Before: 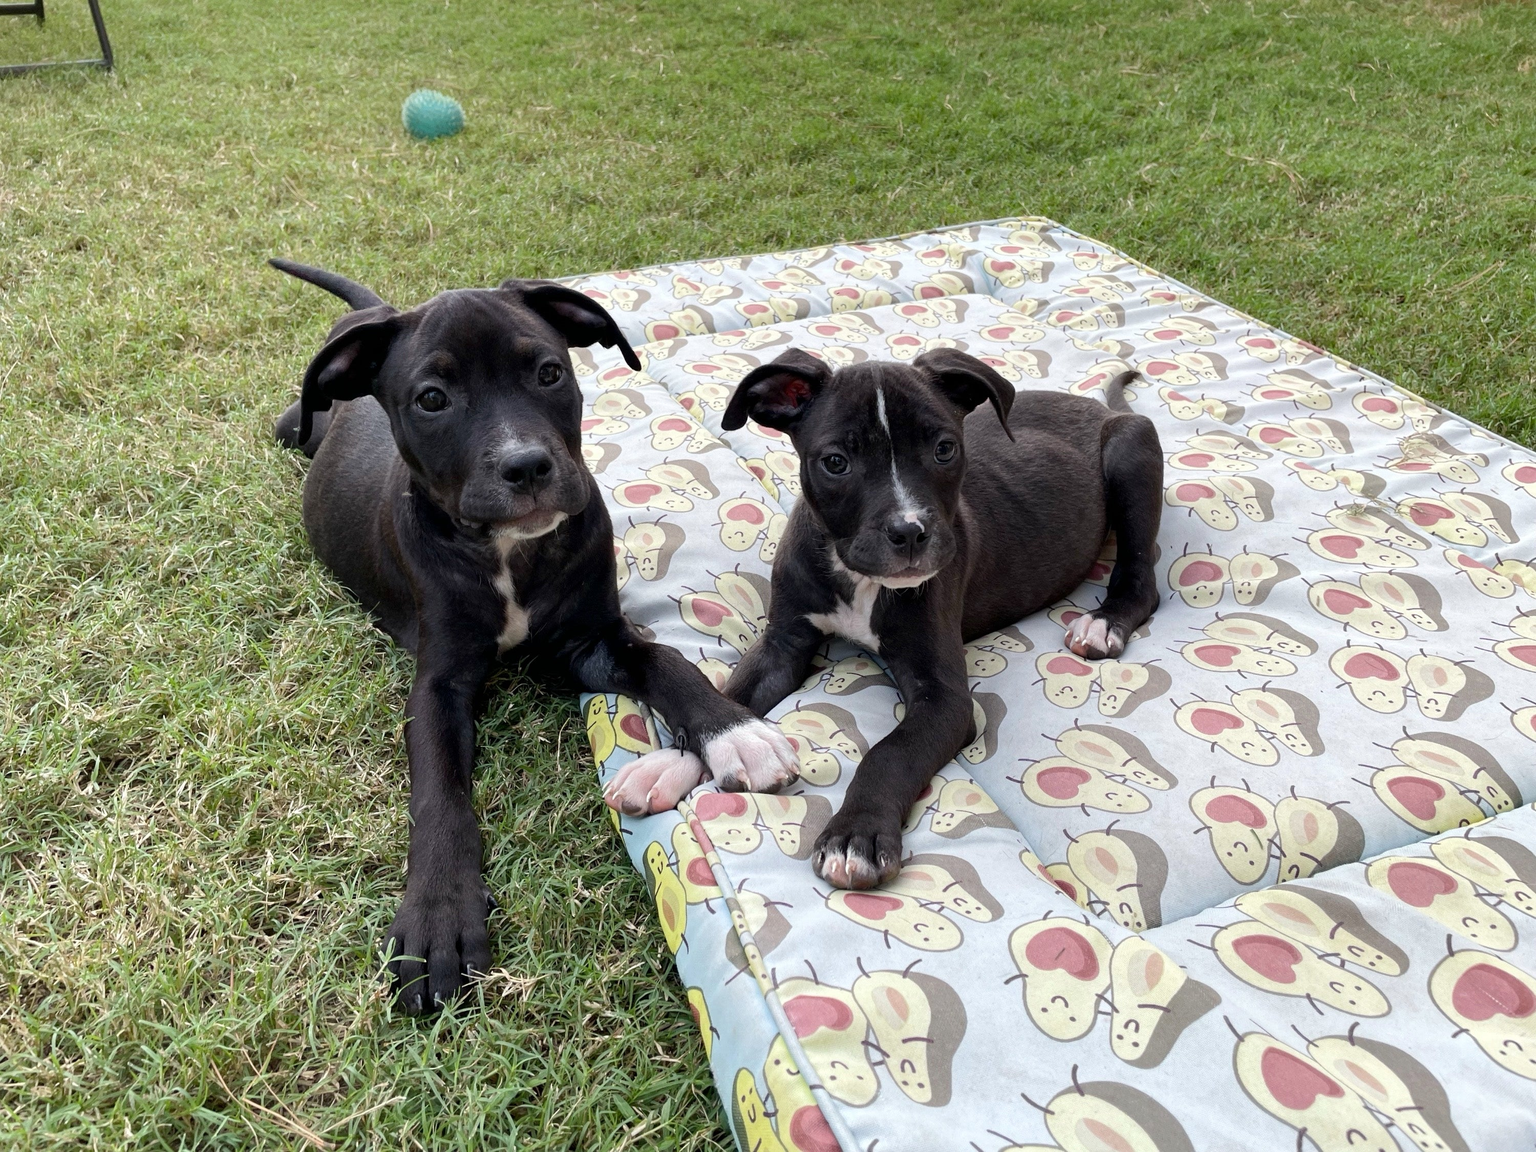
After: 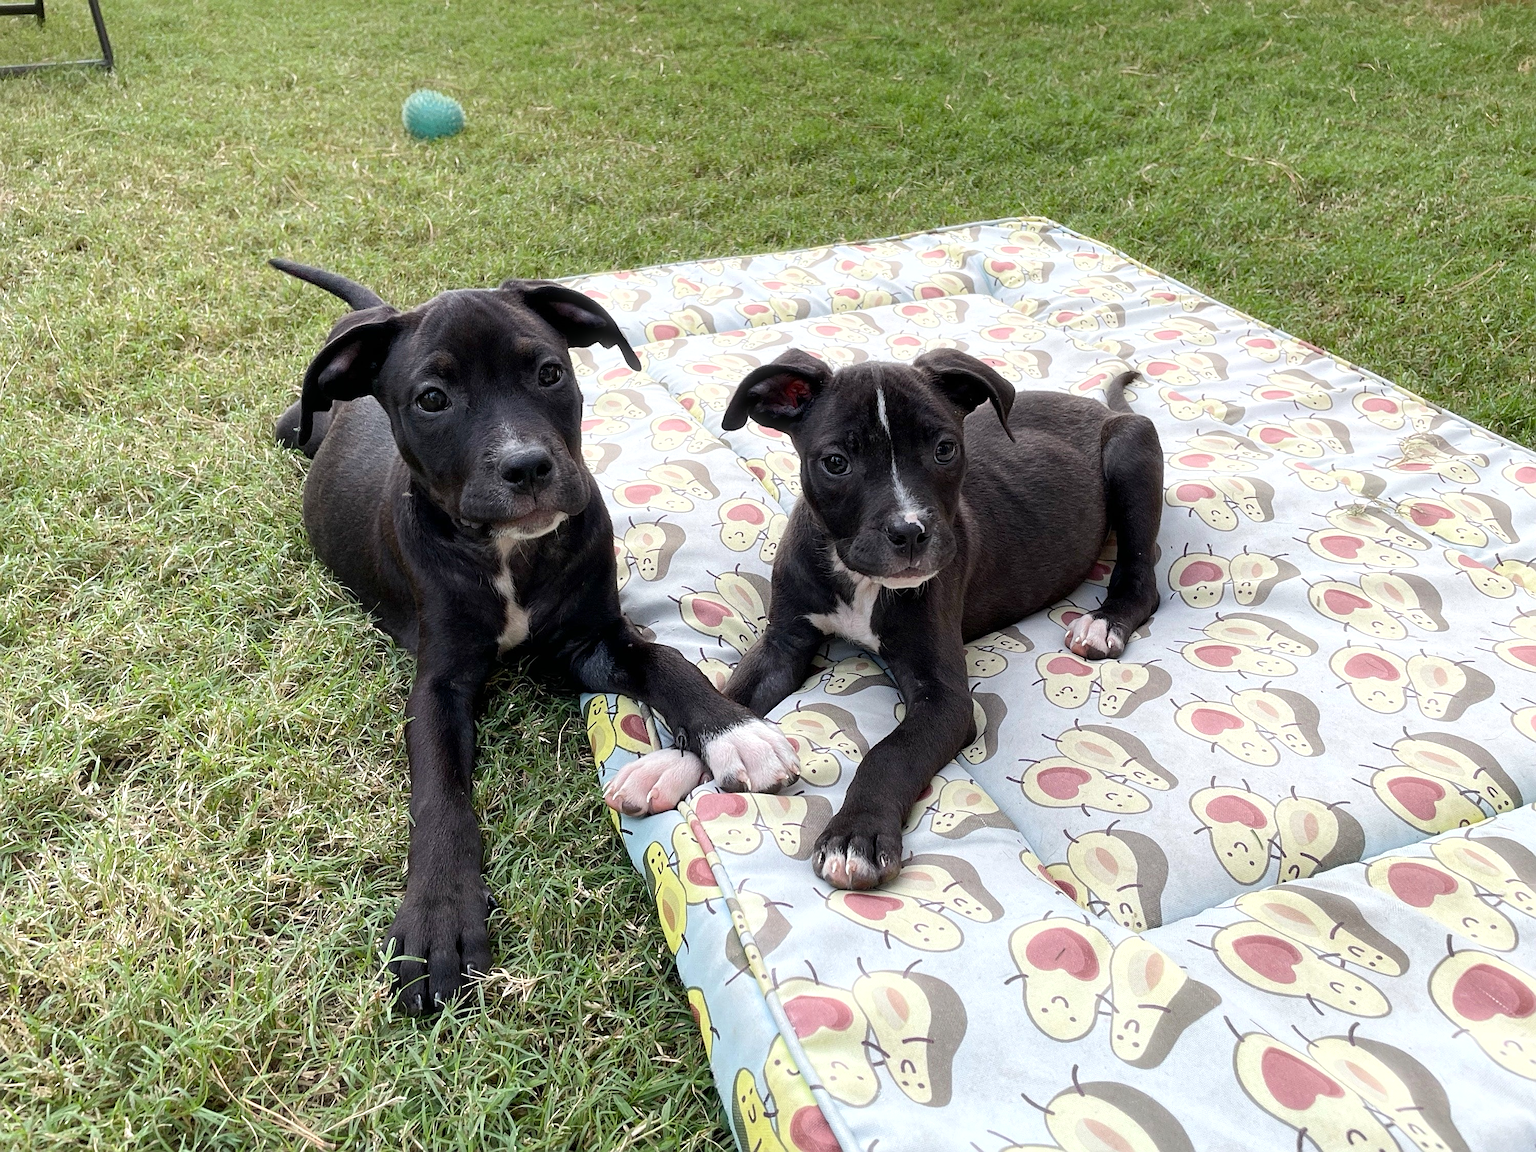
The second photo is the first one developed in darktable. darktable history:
sharpen: on, module defaults
exposure: compensate highlight preservation false
bloom: size 3%, threshold 100%, strength 0%
levels: levels [0, 0.48, 0.961]
